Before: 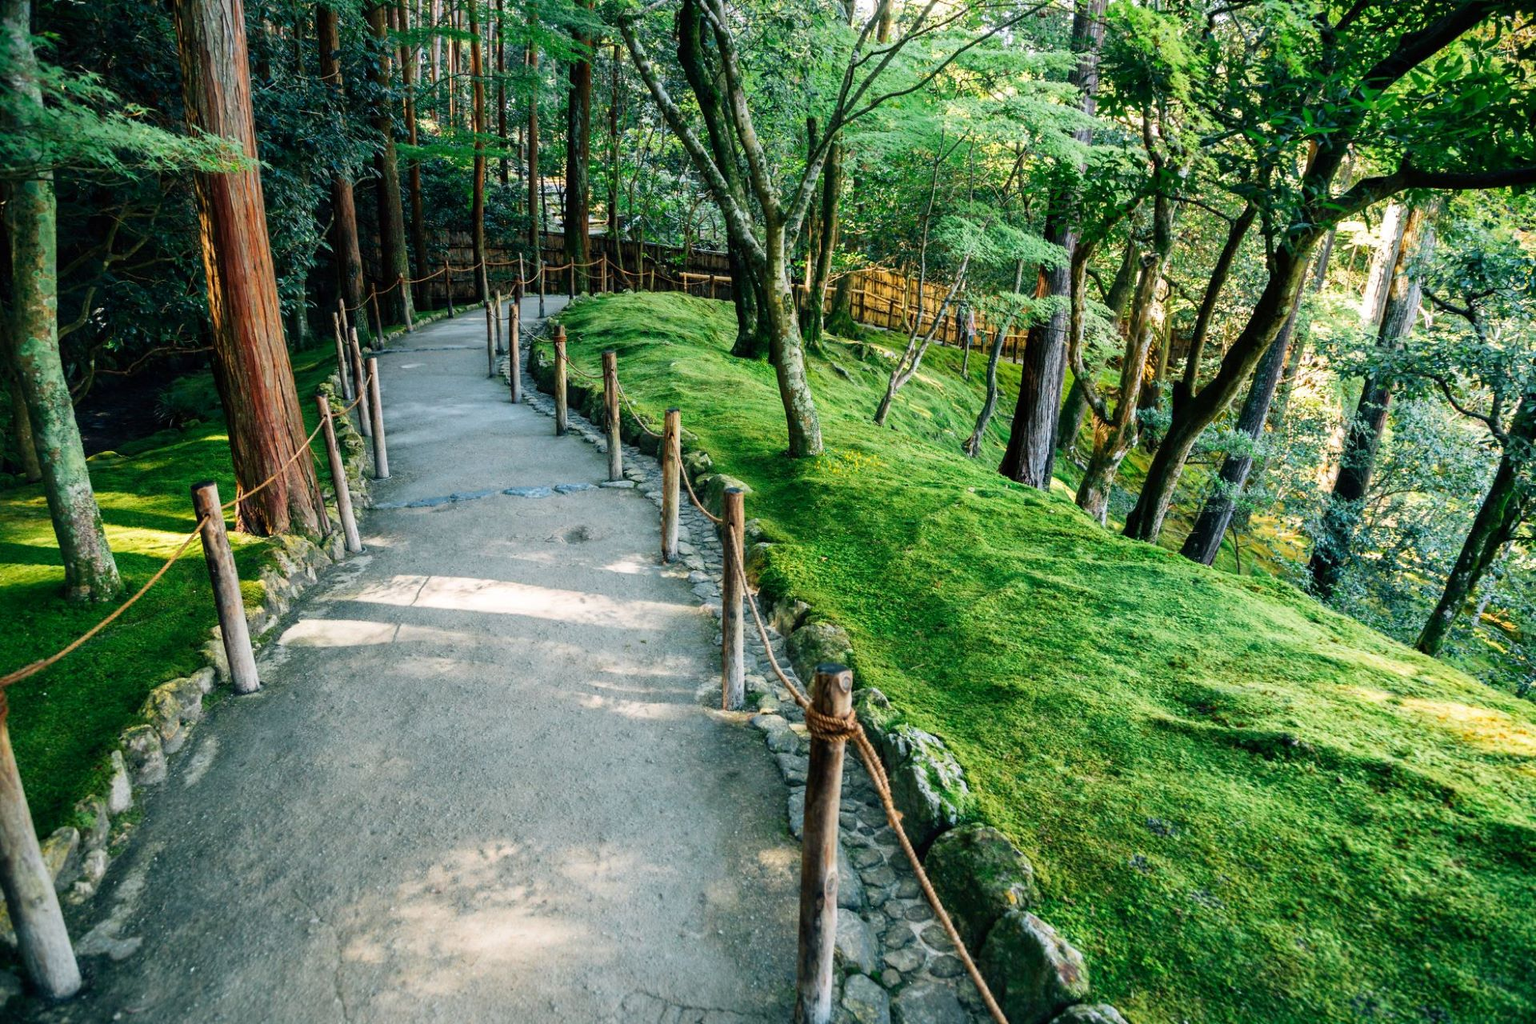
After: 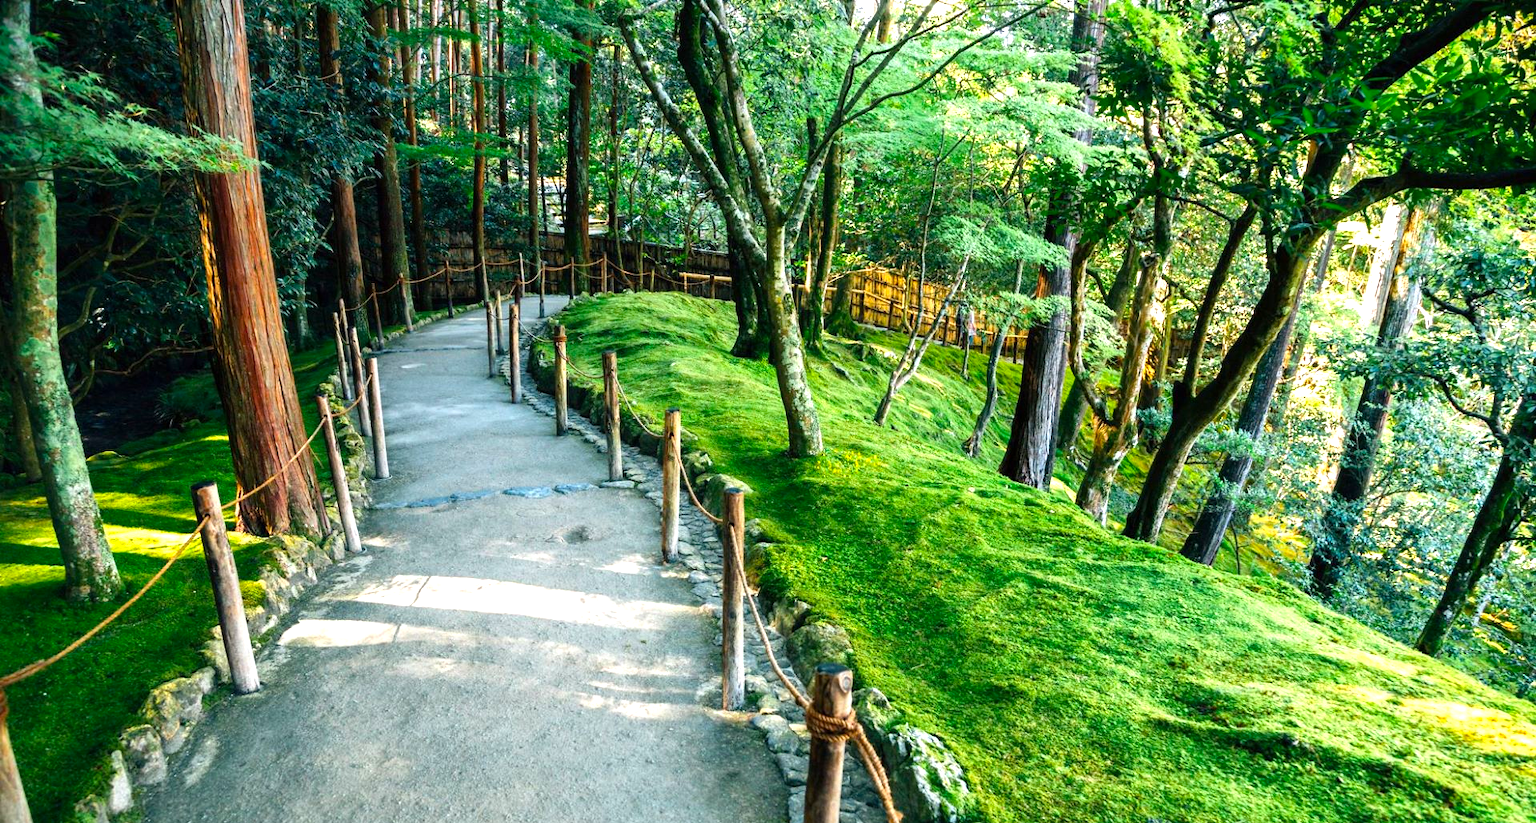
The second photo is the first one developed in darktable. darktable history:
color balance rgb: perceptual saturation grading › global saturation 9.903%, perceptual brilliance grading › global brilliance 18.317%, global vibrance 9.422%
crop: bottom 19.583%
